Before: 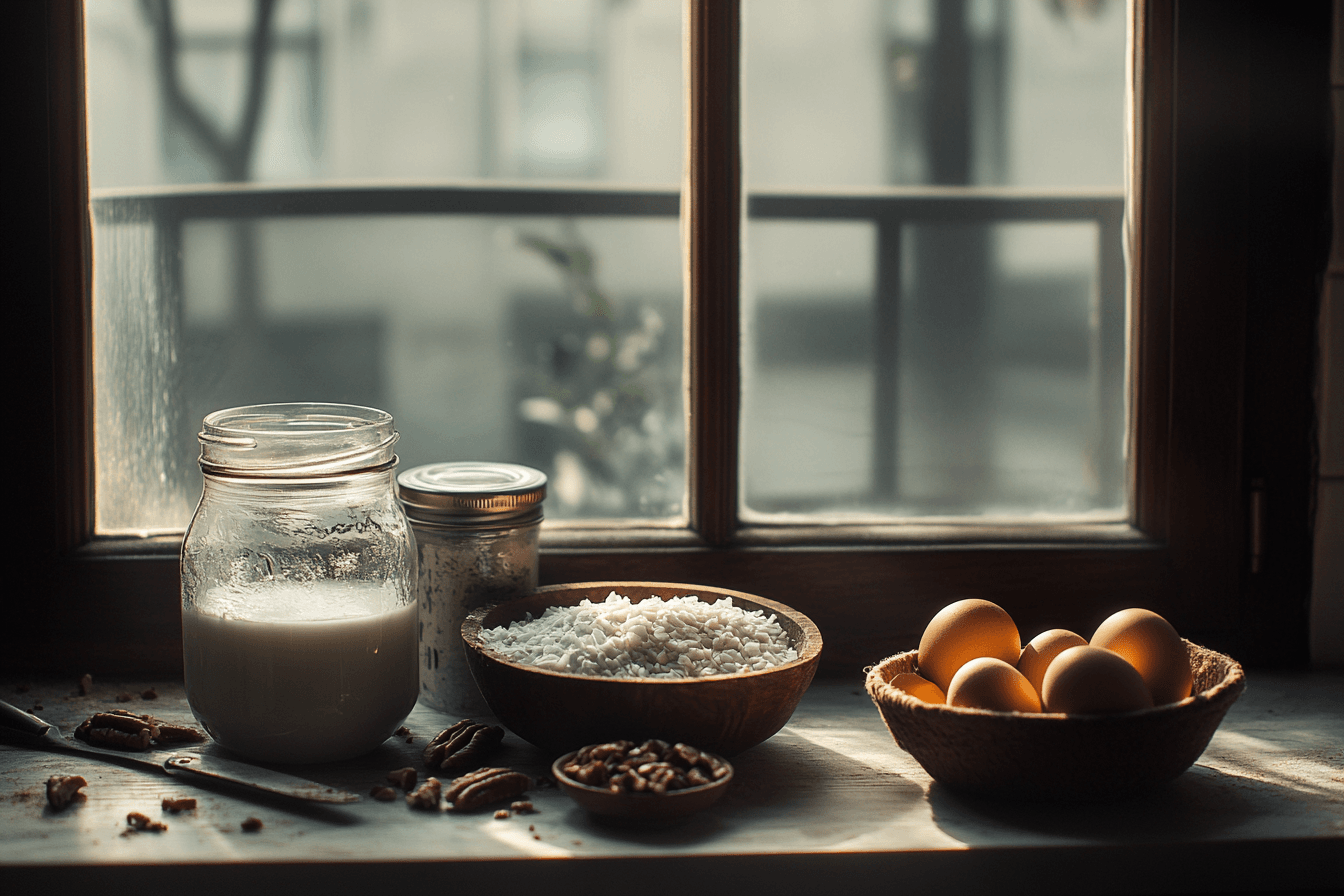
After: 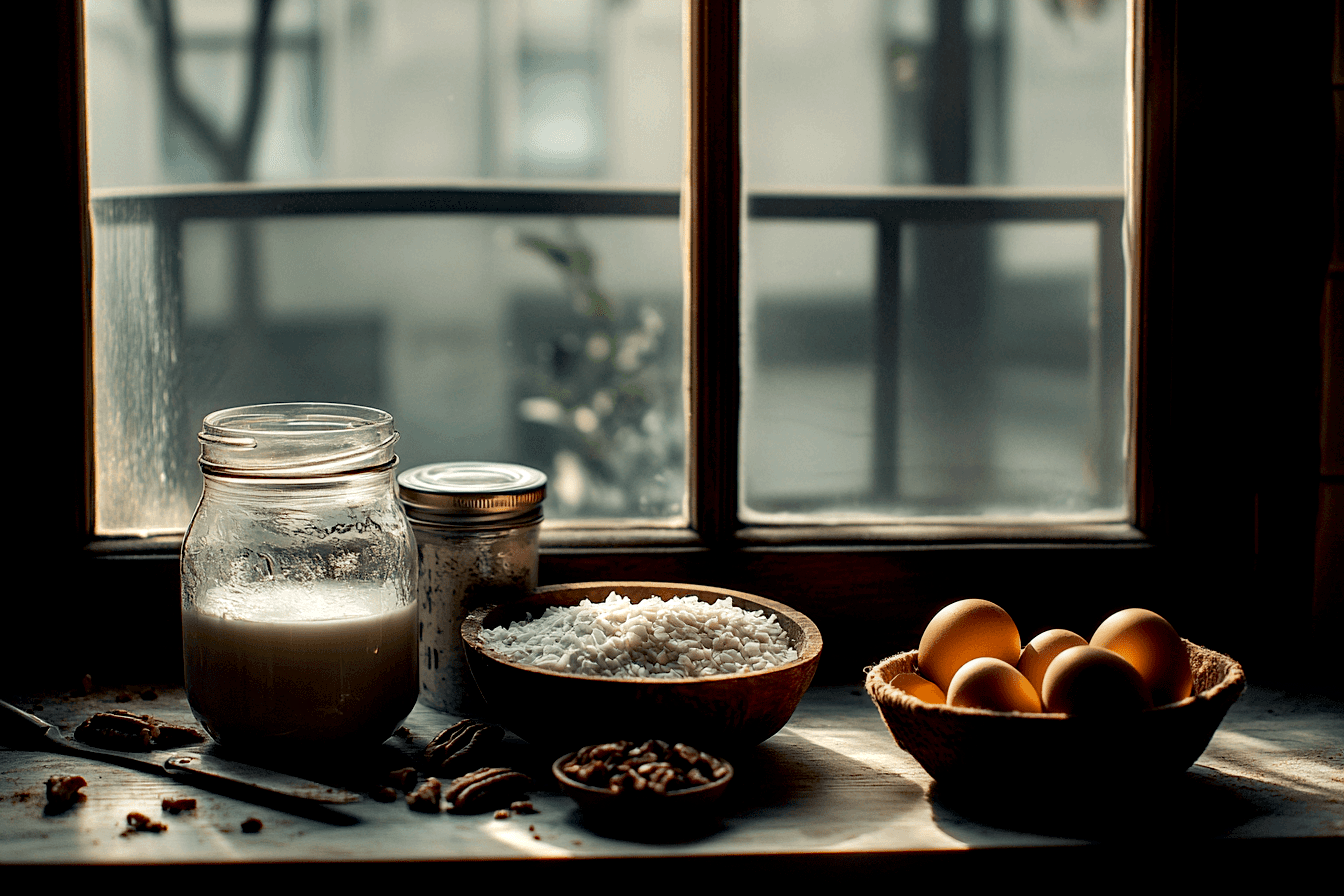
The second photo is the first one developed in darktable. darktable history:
exposure: black level correction 0.013, compensate exposure bias true, compensate highlight preservation false
haze removal: strength 0.293, distance 0.245, compatibility mode true, adaptive false
